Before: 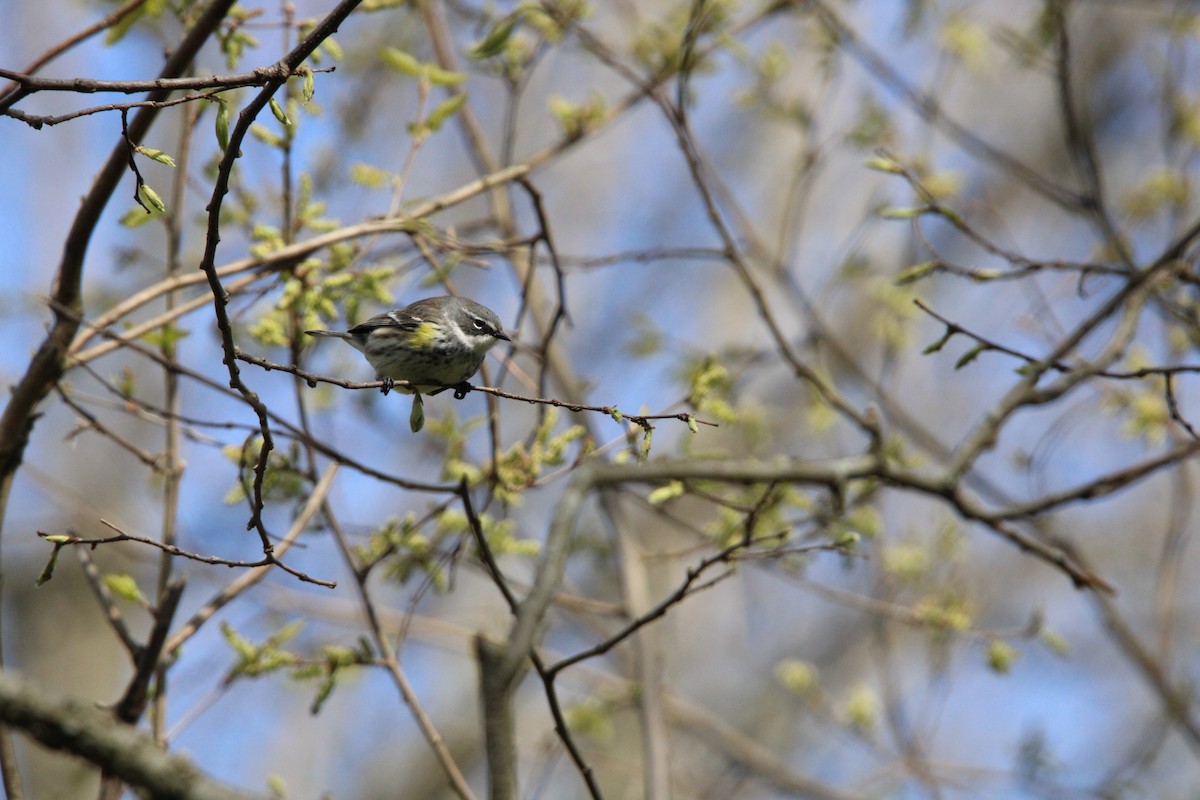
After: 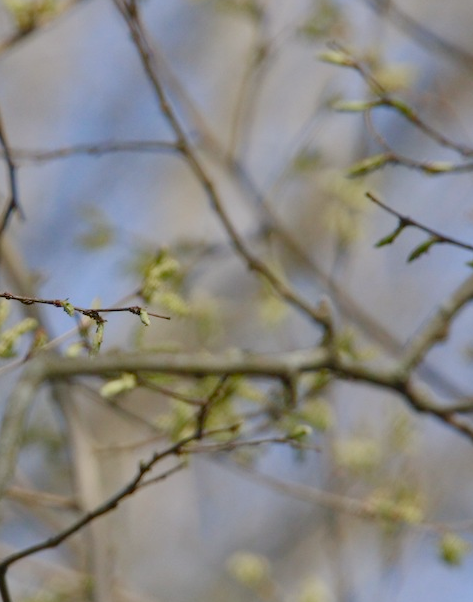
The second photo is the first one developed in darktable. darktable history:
crop: left 45.721%, top 13.393%, right 14.118%, bottom 10.01%
color balance rgb: shadows lift › chroma 1%, shadows lift › hue 113°, highlights gain › chroma 0.2%, highlights gain › hue 333°, perceptual saturation grading › global saturation 20%, perceptual saturation grading › highlights -50%, perceptual saturation grading › shadows 25%, contrast -20%
